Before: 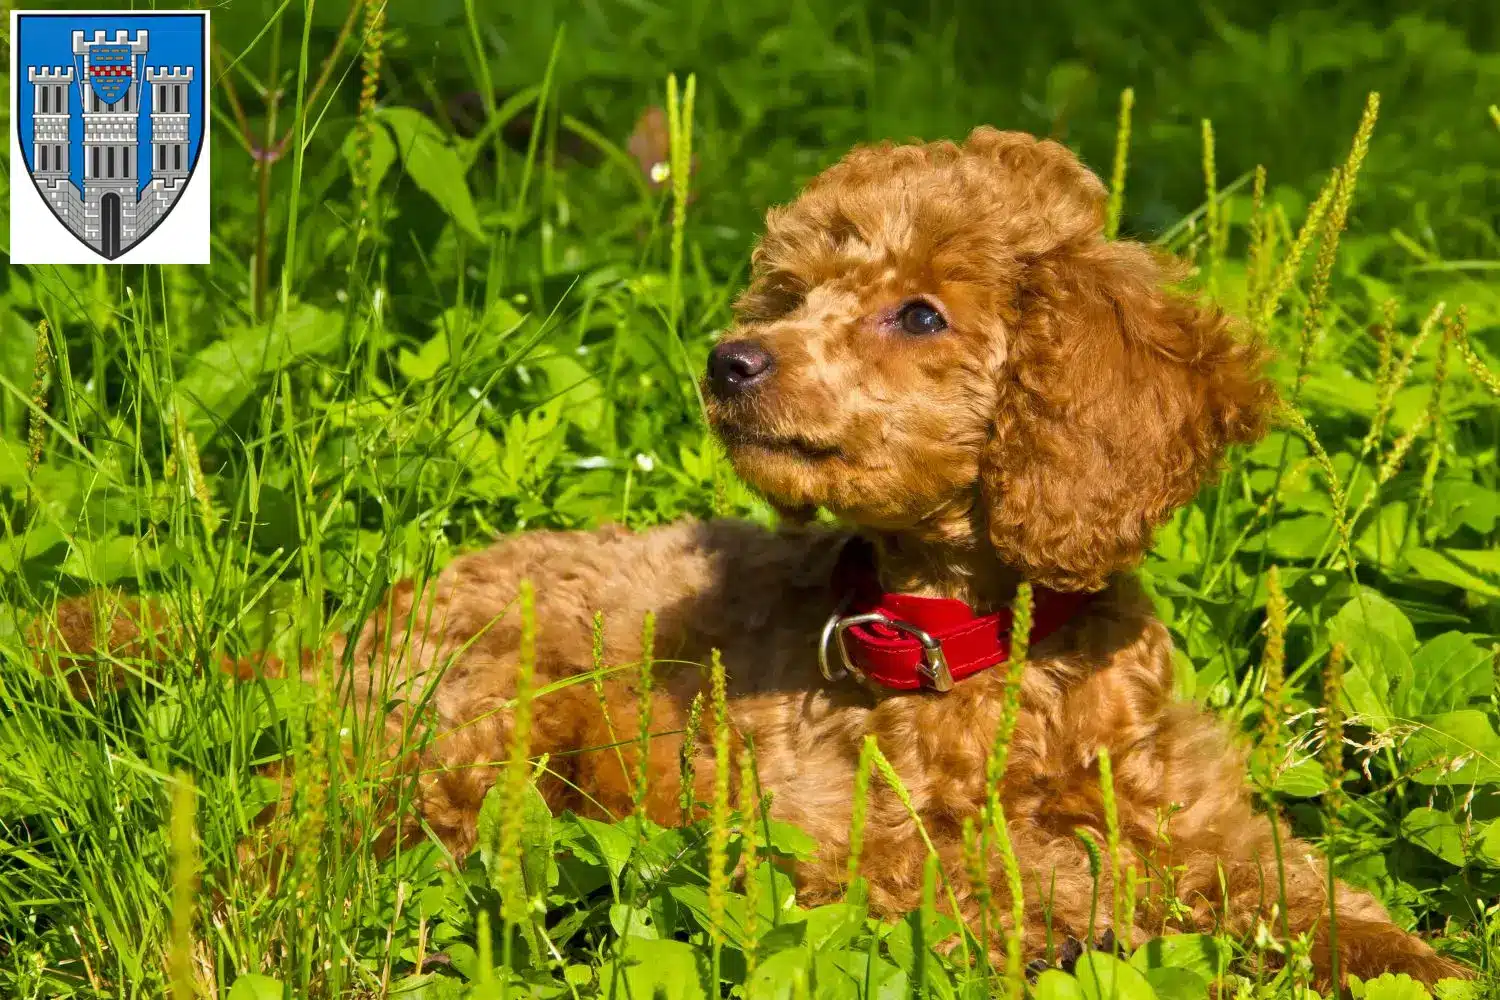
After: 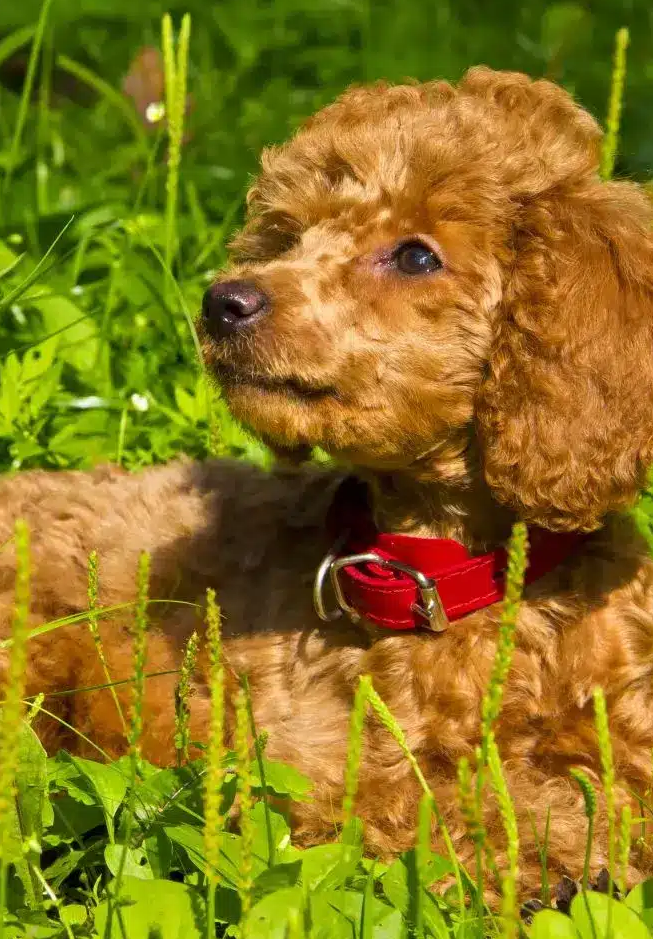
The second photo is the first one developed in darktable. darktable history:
crop: left 33.676%, top 6.029%, right 22.759%
